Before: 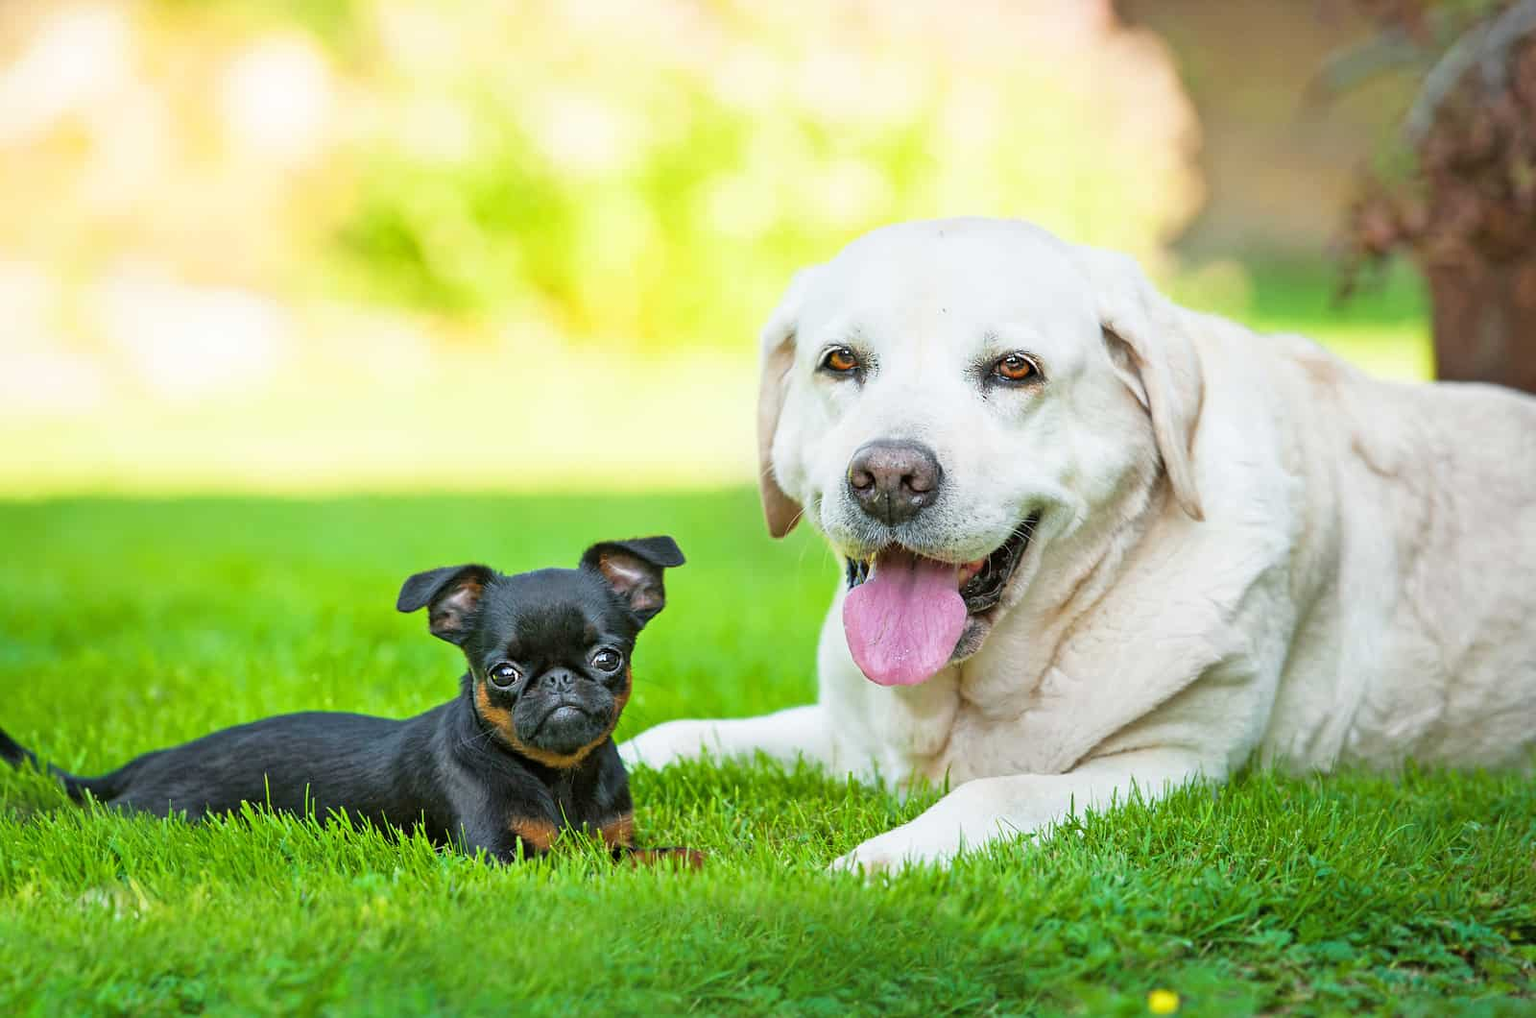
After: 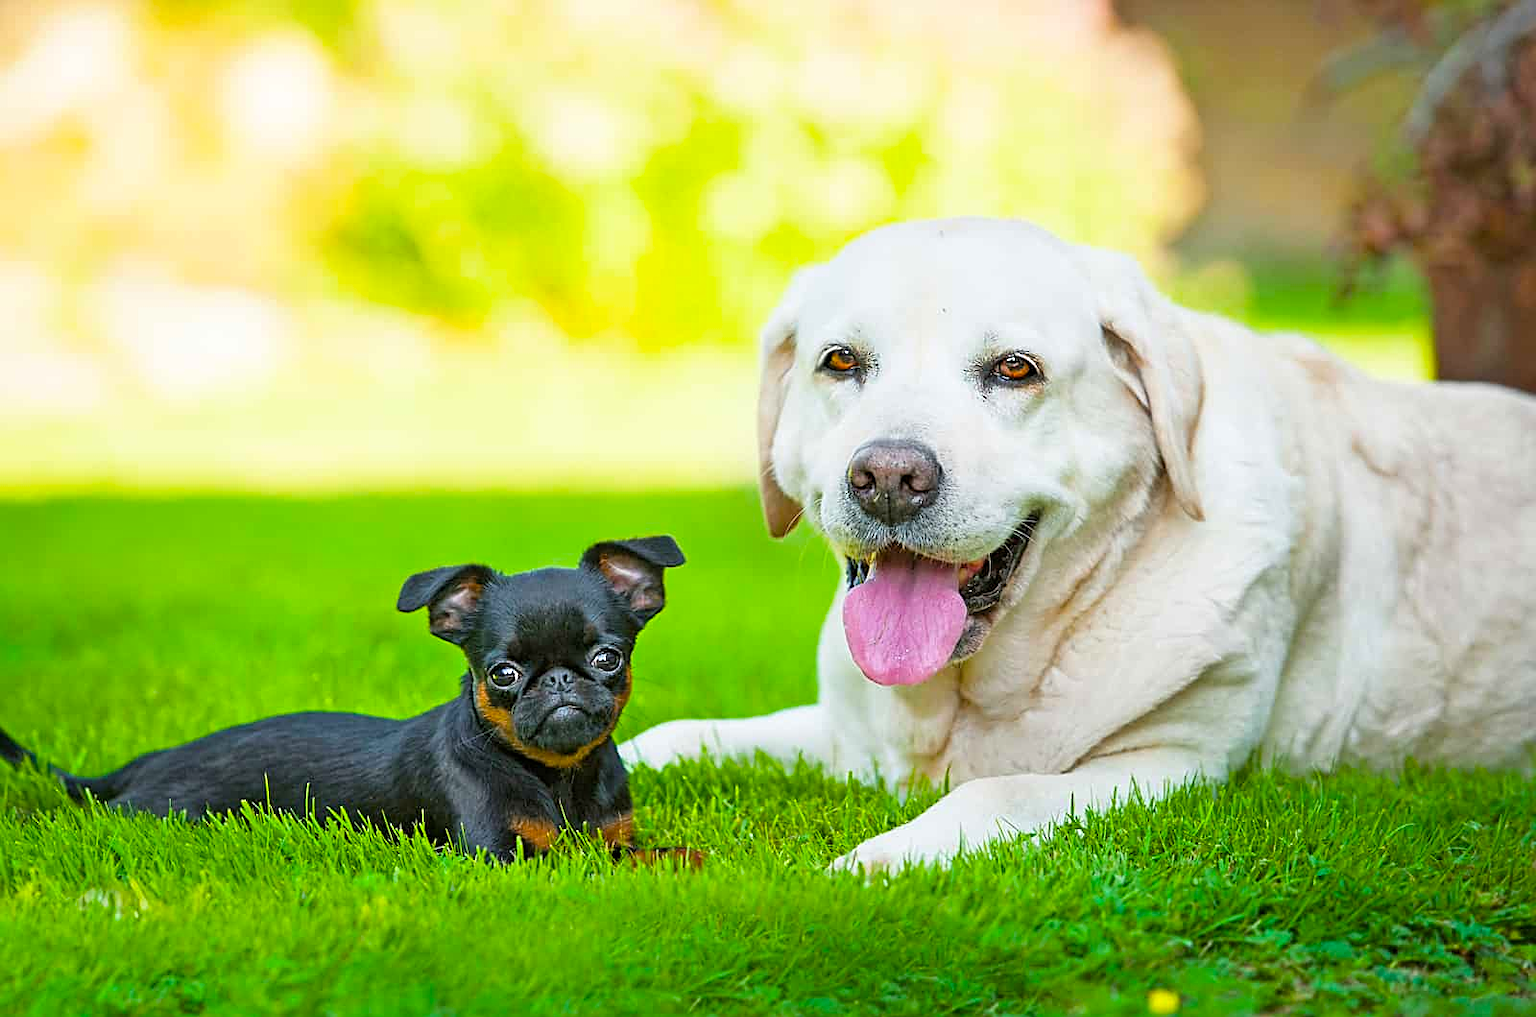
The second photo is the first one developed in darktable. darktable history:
color balance rgb: perceptual saturation grading › global saturation 30.588%
sharpen: on, module defaults
